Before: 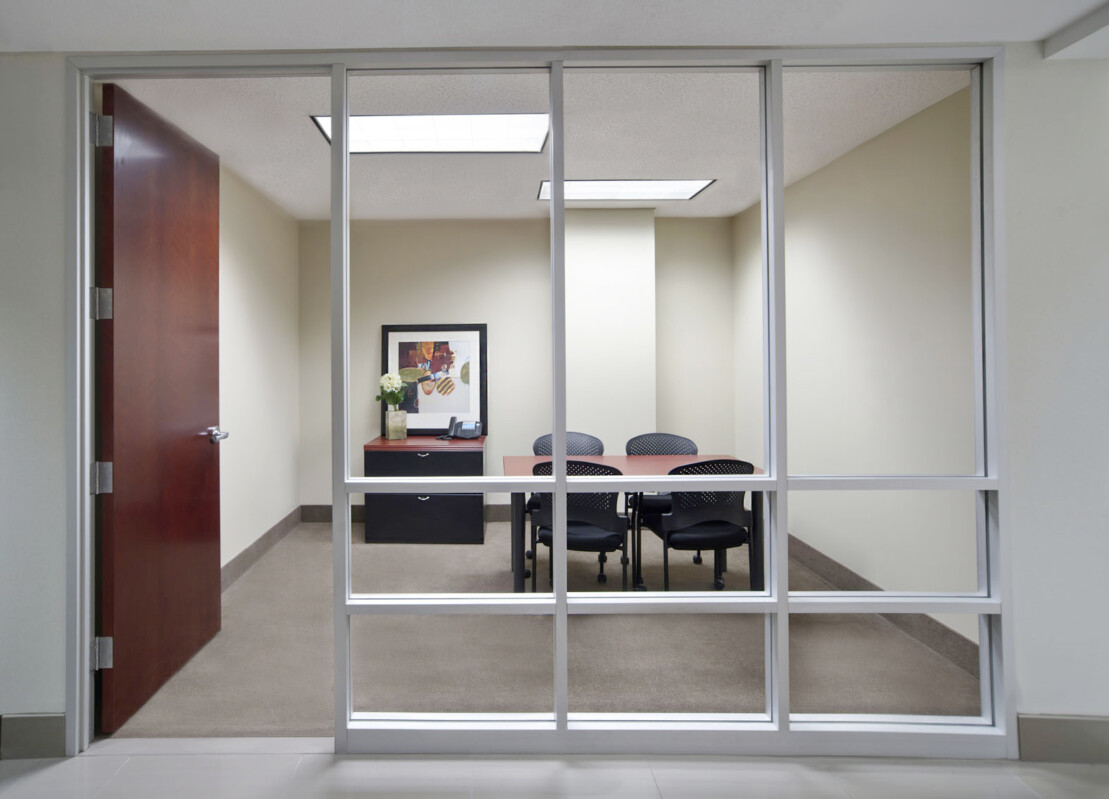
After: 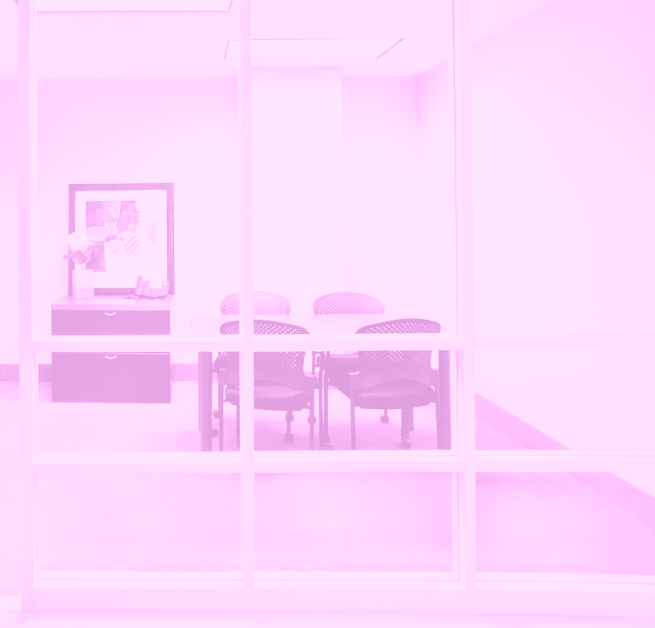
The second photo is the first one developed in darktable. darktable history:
base curve: curves: ch0 [(0, 0) (0.026, 0.03) (0.109, 0.232) (0.351, 0.748) (0.669, 0.968) (1, 1)], preserve colors none
exposure: black level correction -0.023, exposure -0.039 EV, compensate highlight preservation false
colorize: hue 331.2°, saturation 75%, source mix 30.28%, lightness 70.52%, version 1
color correction: highlights a* 0.162, highlights b* 29.53, shadows a* -0.162, shadows b* 21.09
crop and rotate: left 28.256%, top 17.734%, right 12.656%, bottom 3.573%
